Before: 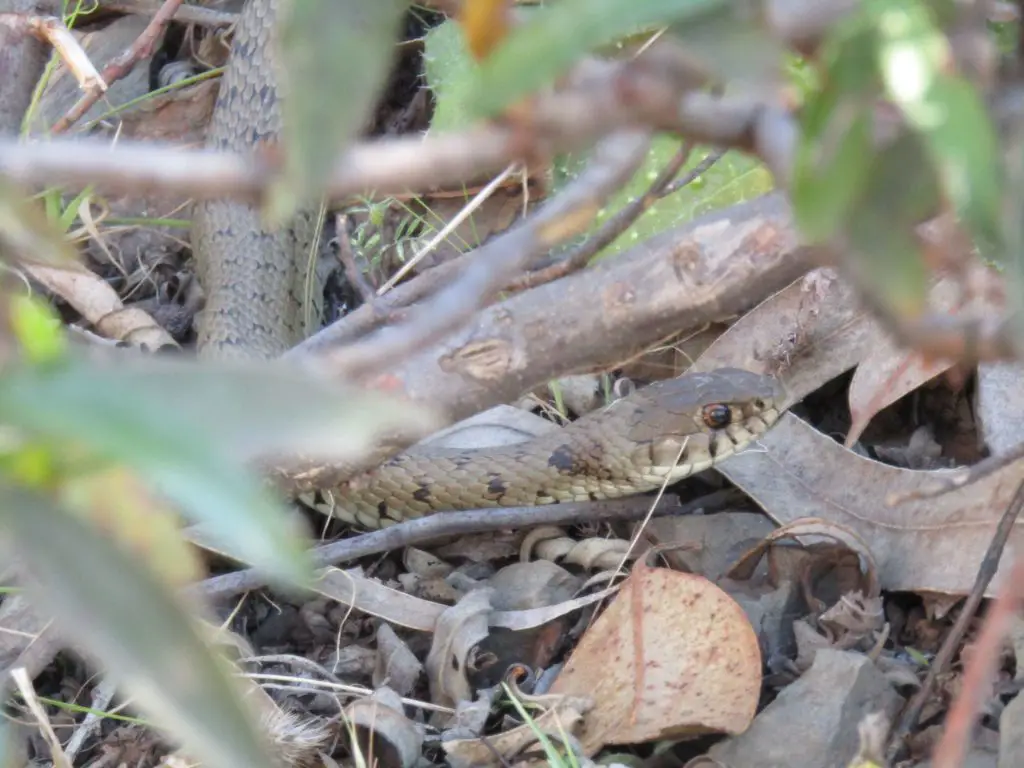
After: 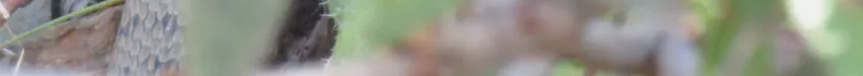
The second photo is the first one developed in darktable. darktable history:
crop and rotate: left 9.644%, top 9.491%, right 6.021%, bottom 80.509%
exposure: black level correction 0.005, exposure 0.014 EV, compensate highlight preservation false
color balance: lift [1.01, 1, 1, 1], gamma [1.097, 1, 1, 1], gain [0.85, 1, 1, 1]
